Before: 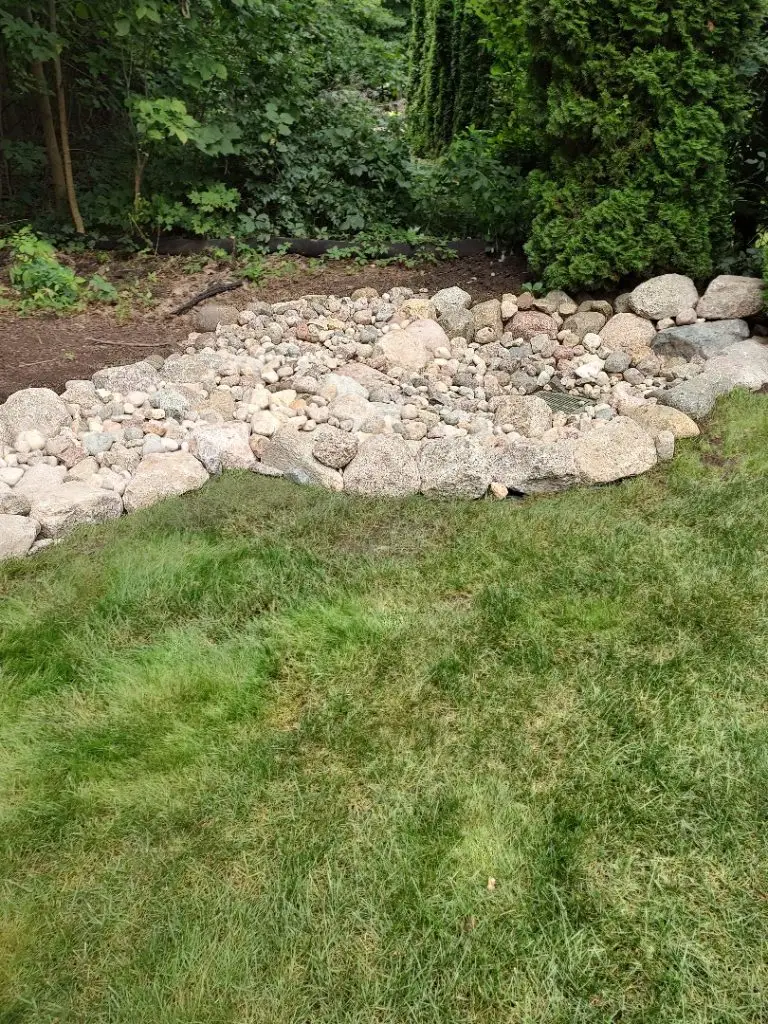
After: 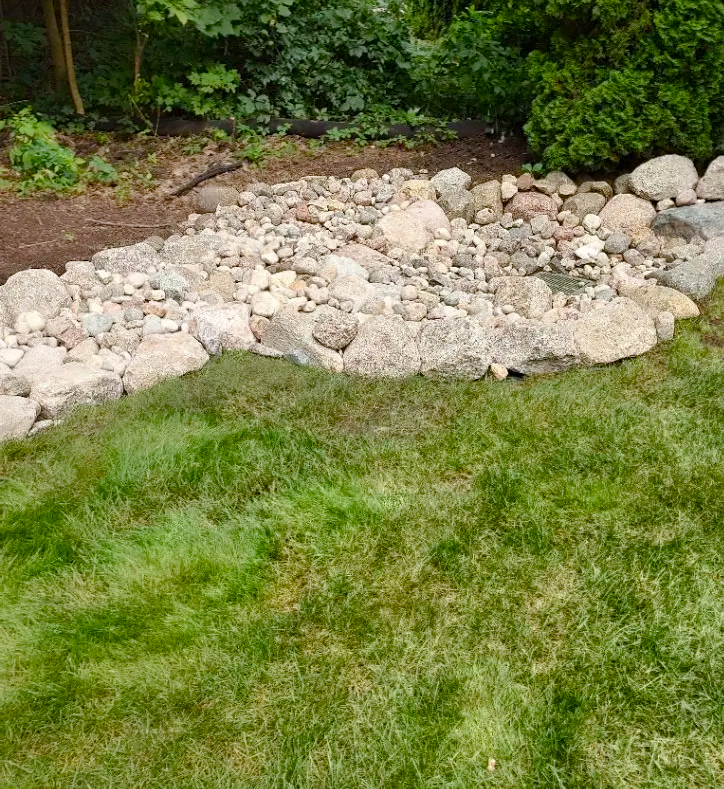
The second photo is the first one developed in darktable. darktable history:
color balance rgb: perceptual saturation grading › global saturation 20%, perceptual saturation grading › highlights -25%, perceptual saturation grading › shadows 50%
crop and rotate: angle 0.03°, top 11.643%, right 5.651%, bottom 11.189%
